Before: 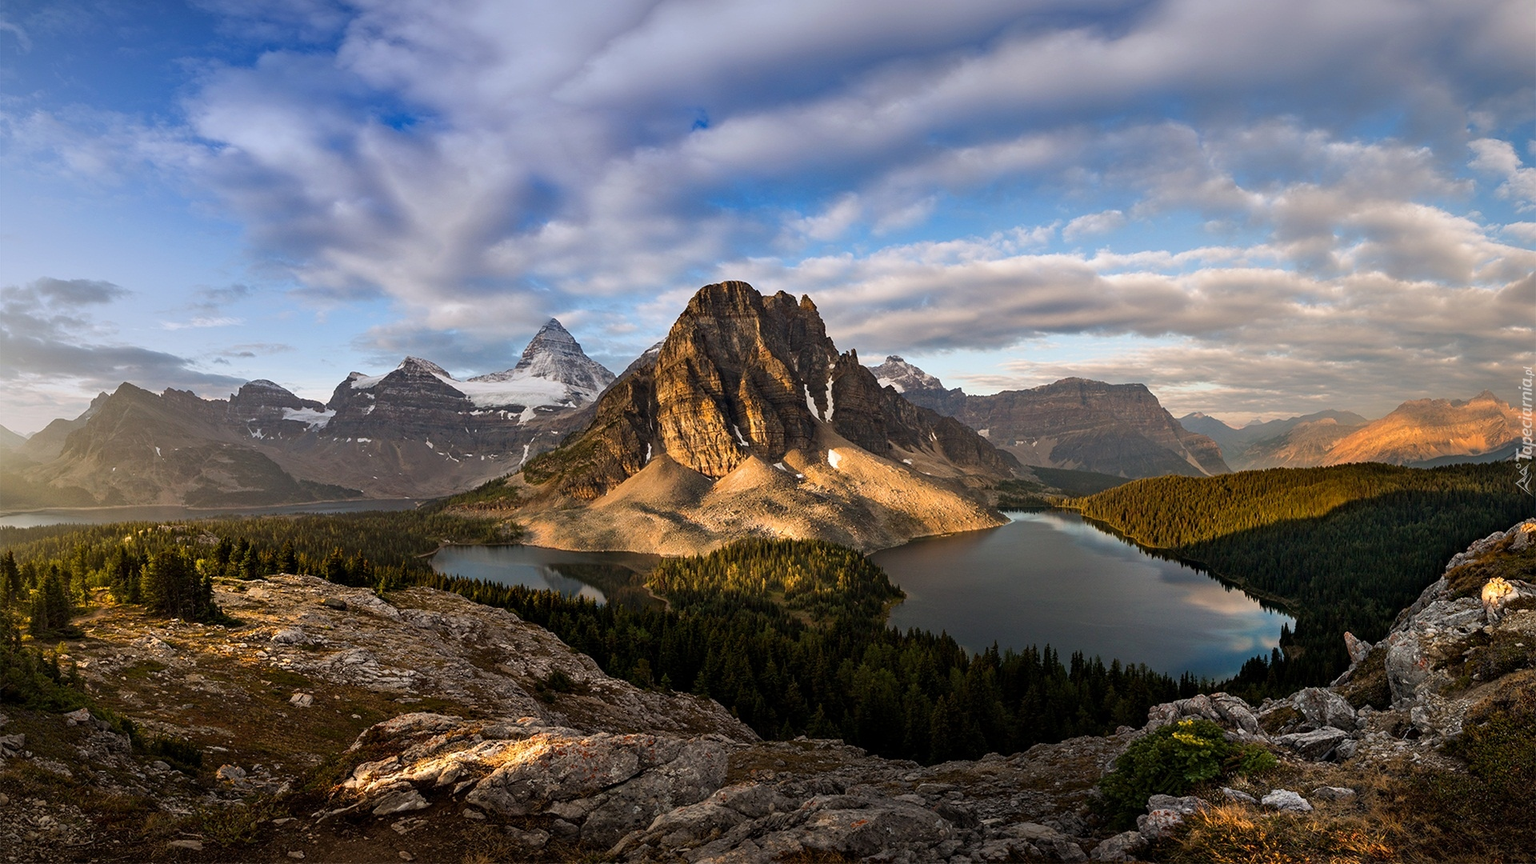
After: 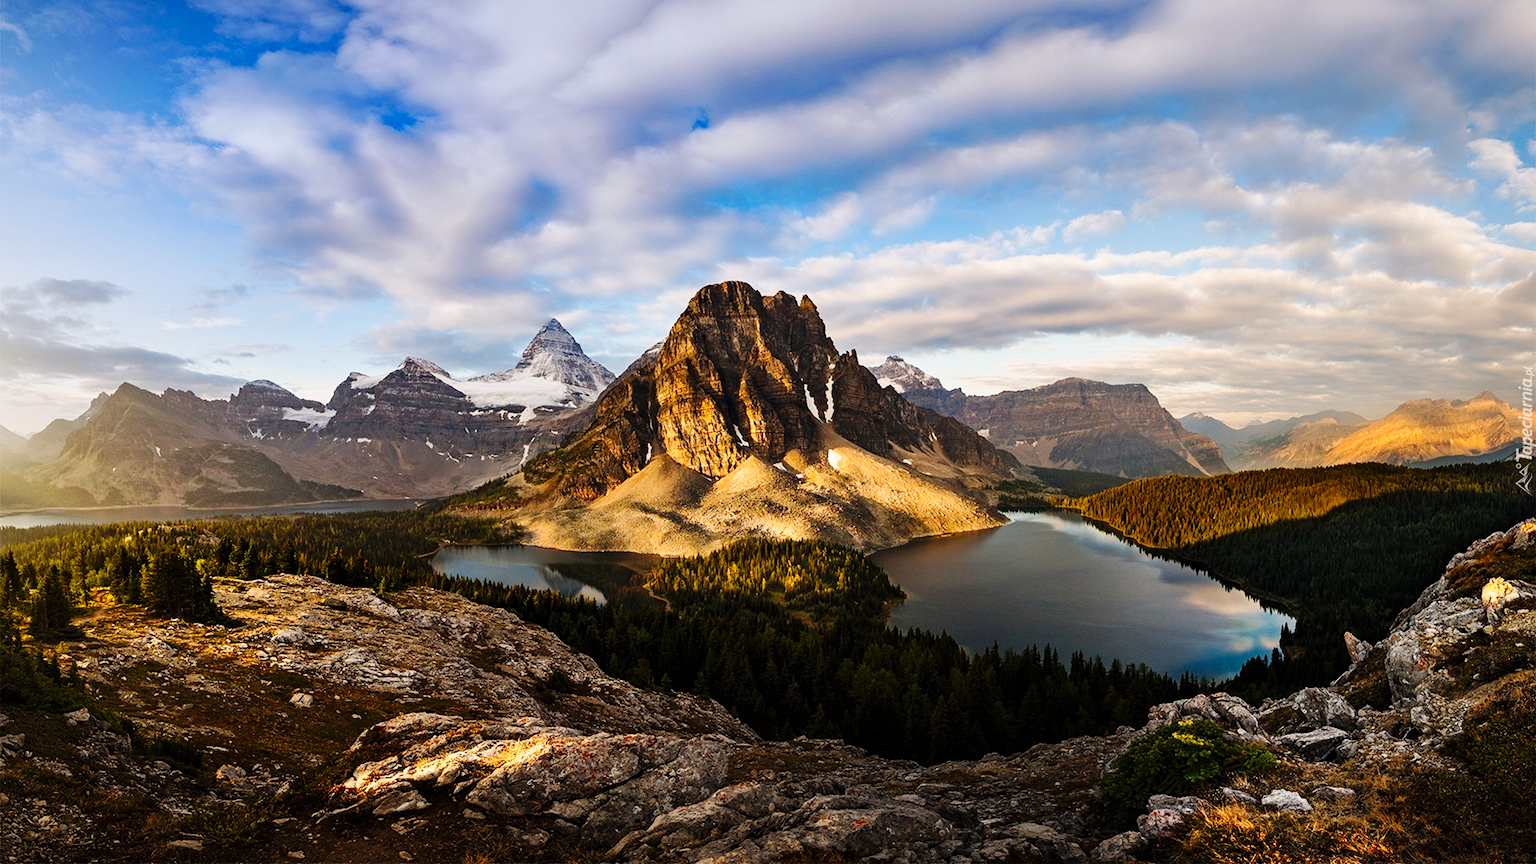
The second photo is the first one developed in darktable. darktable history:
color correction: highlights a* 0.564, highlights b* 2.8, saturation 1.06
base curve: curves: ch0 [(0, 0) (0.036, 0.025) (0.121, 0.166) (0.206, 0.329) (0.605, 0.79) (1, 1)], preserve colors none
